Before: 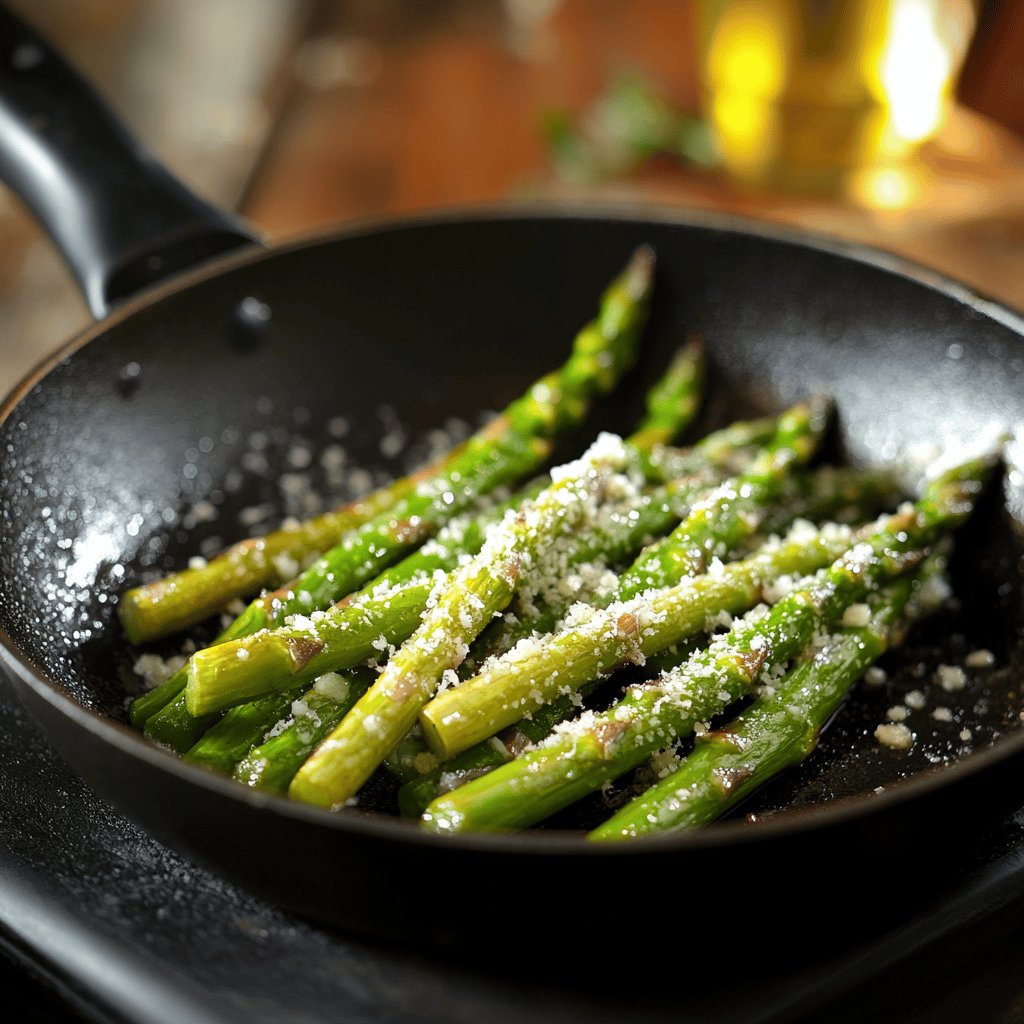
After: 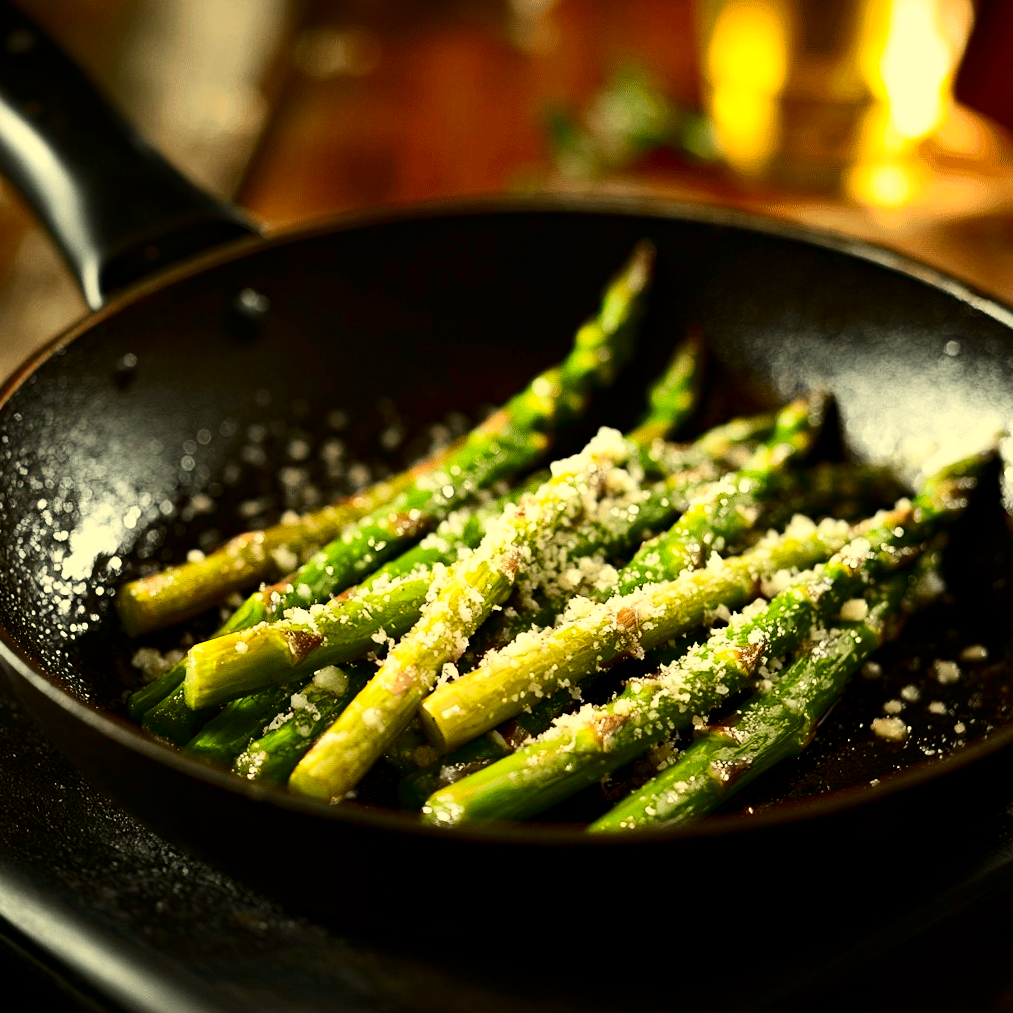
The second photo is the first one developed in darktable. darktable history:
haze removal: on, module defaults
contrast brightness saturation: contrast 0.32, brightness -0.08, saturation 0.17
white balance: red 1.08, blue 0.791
rotate and perspective: rotation 0.174°, lens shift (vertical) 0.013, lens shift (horizontal) 0.019, shear 0.001, automatic cropping original format, crop left 0.007, crop right 0.991, crop top 0.016, crop bottom 0.997
